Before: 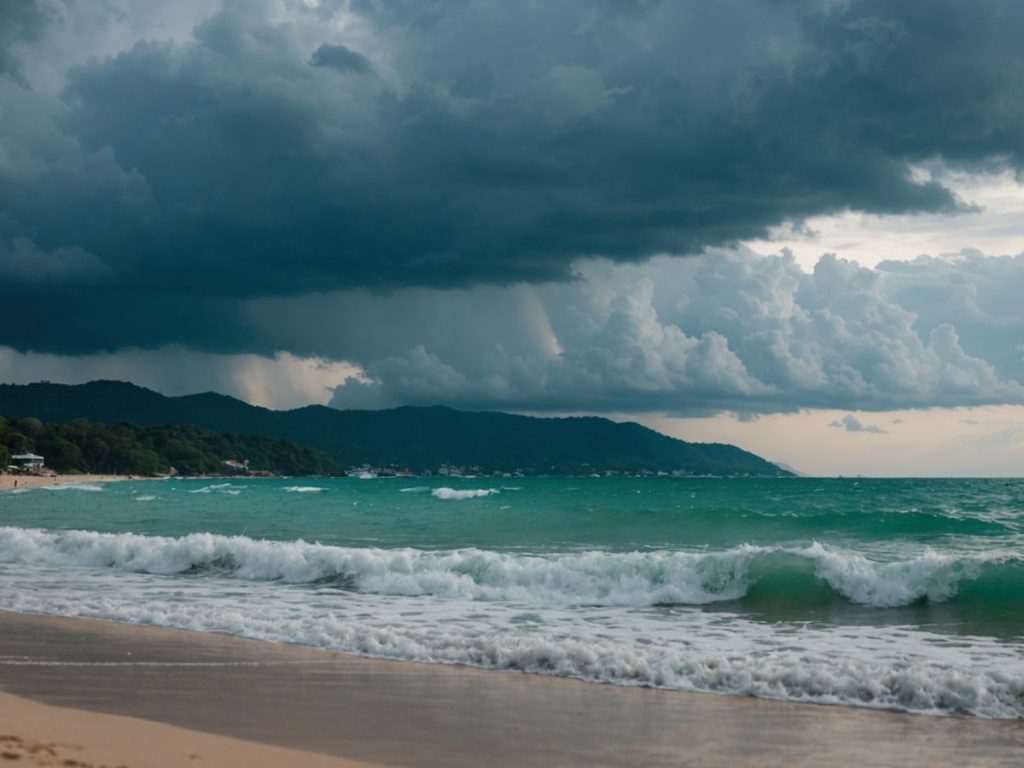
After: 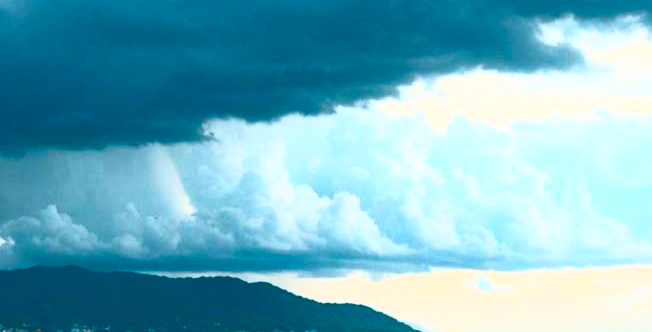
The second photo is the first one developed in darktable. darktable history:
contrast brightness saturation: contrast 1, brightness 1, saturation 1
crop: left 36.005%, top 18.293%, right 0.31%, bottom 38.444%
